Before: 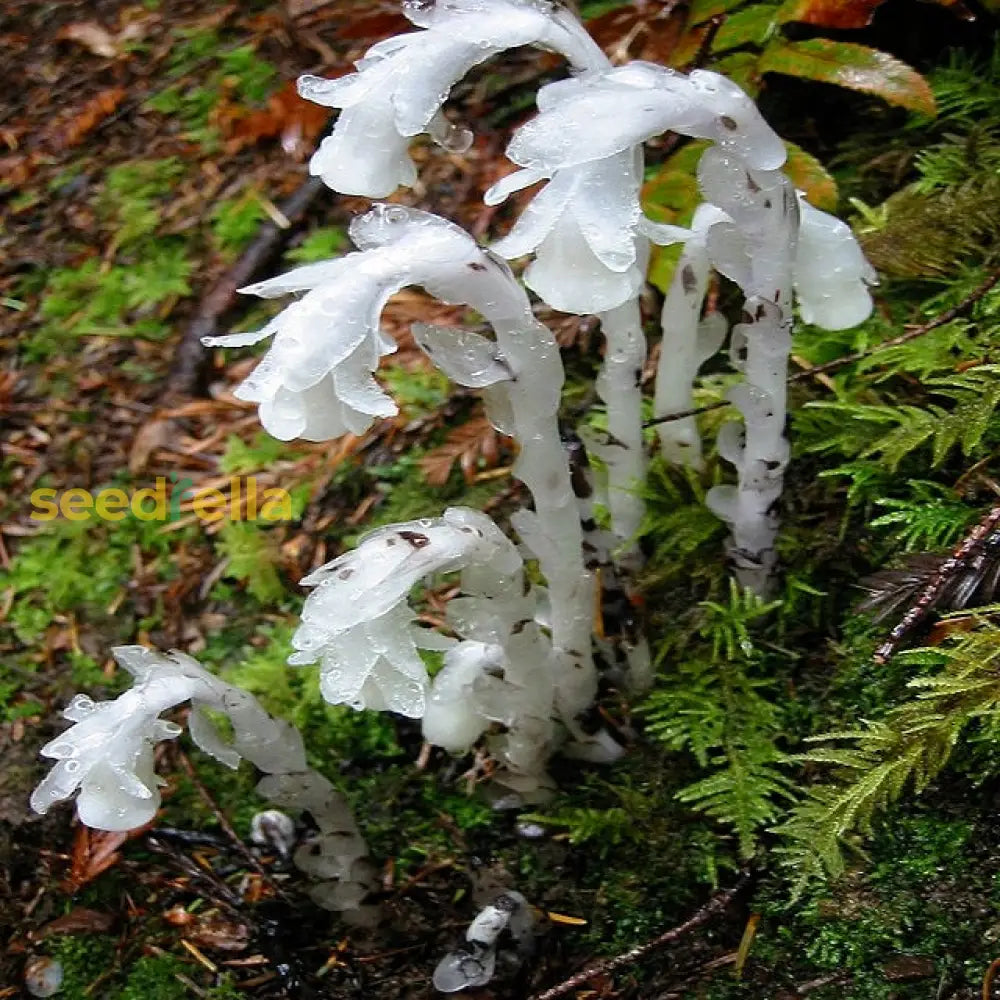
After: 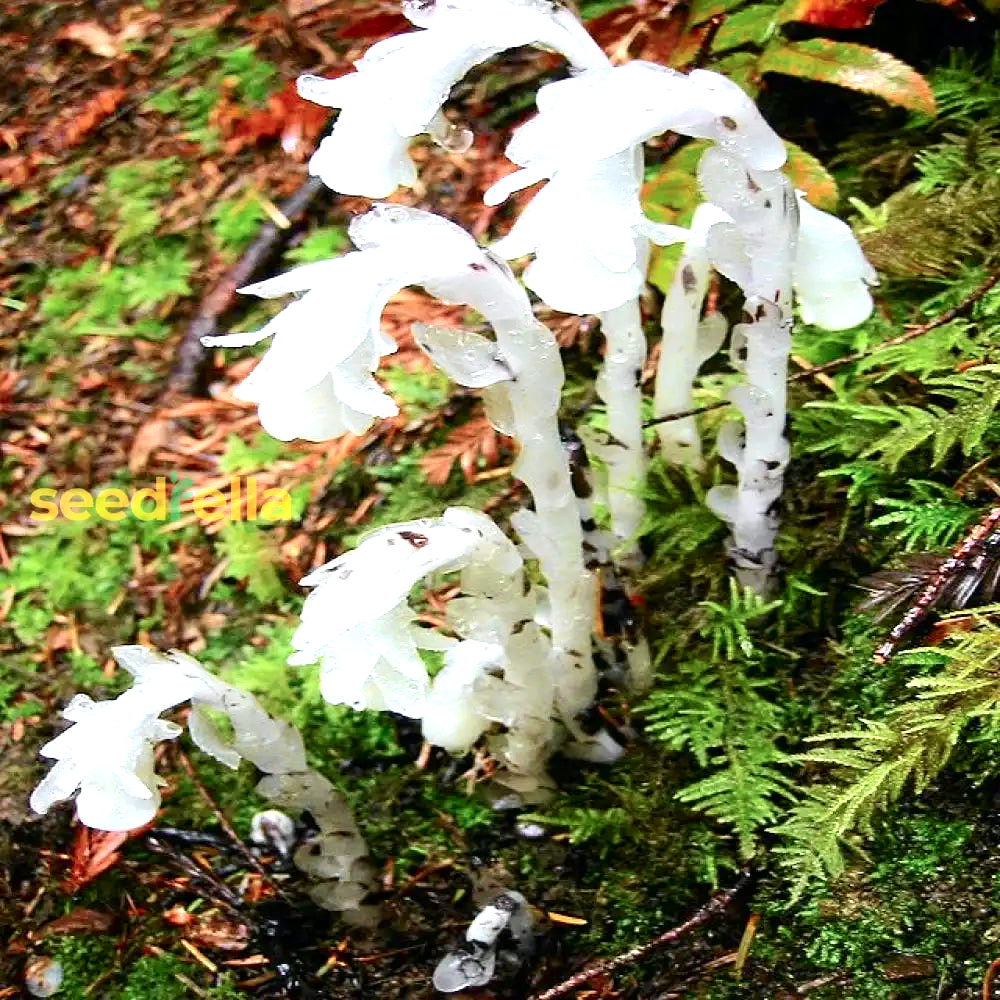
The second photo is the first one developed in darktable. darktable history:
exposure: black level correction 0, exposure 1.2 EV, compensate highlight preservation false
tone curve: curves: ch0 [(0, 0) (0.058, 0.027) (0.214, 0.183) (0.304, 0.288) (0.522, 0.549) (0.658, 0.7) (0.741, 0.775) (0.844, 0.866) (0.986, 0.957)]; ch1 [(0, 0) (0.172, 0.123) (0.312, 0.296) (0.437, 0.429) (0.471, 0.469) (0.502, 0.5) (0.513, 0.515) (0.572, 0.603) (0.617, 0.653) (0.68, 0.724) (0.889, 0.924) (1, 1)]; ch2 [(0, 0) (0.411, 0.424) (0.489, 0.49) (0.502, 0.5) (0.517, 0.519) (0.549, 0.578) (0.604, 0.628) (0.693, 0.686) (1, 1)], color space Lab, independent channels, preserve colors none
